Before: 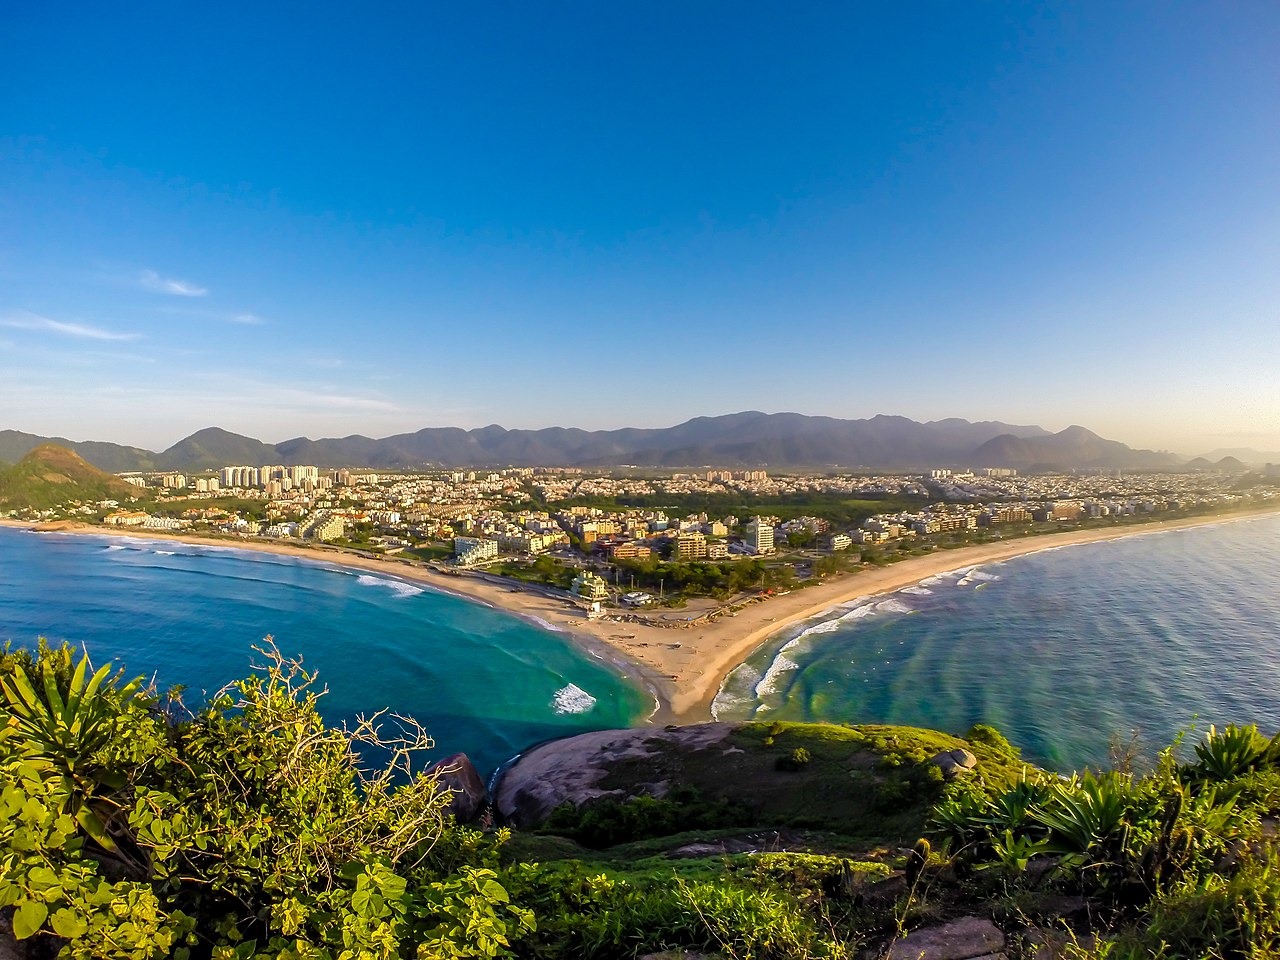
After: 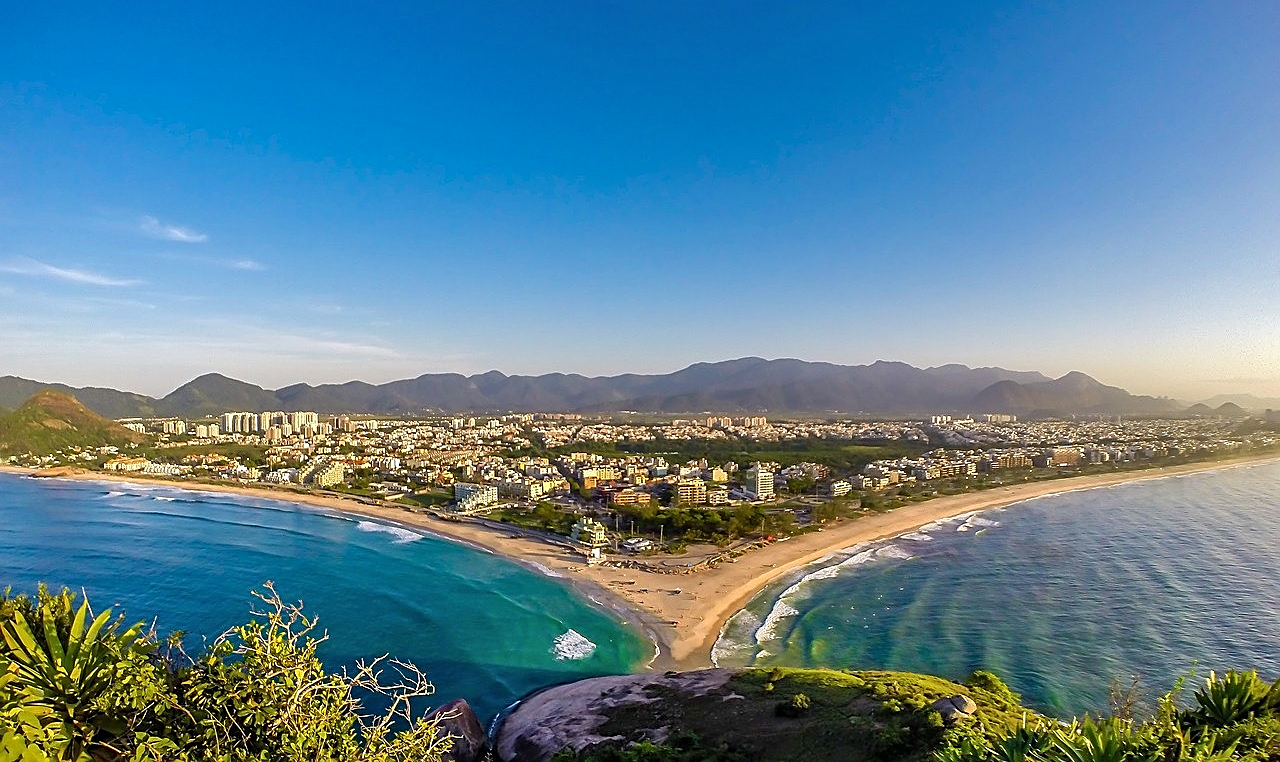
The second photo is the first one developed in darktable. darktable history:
crop and rotate: top 5.667%, bottom 14.937%
shadows and highlights: soften with gaussian
sharpen: on, module defaults
